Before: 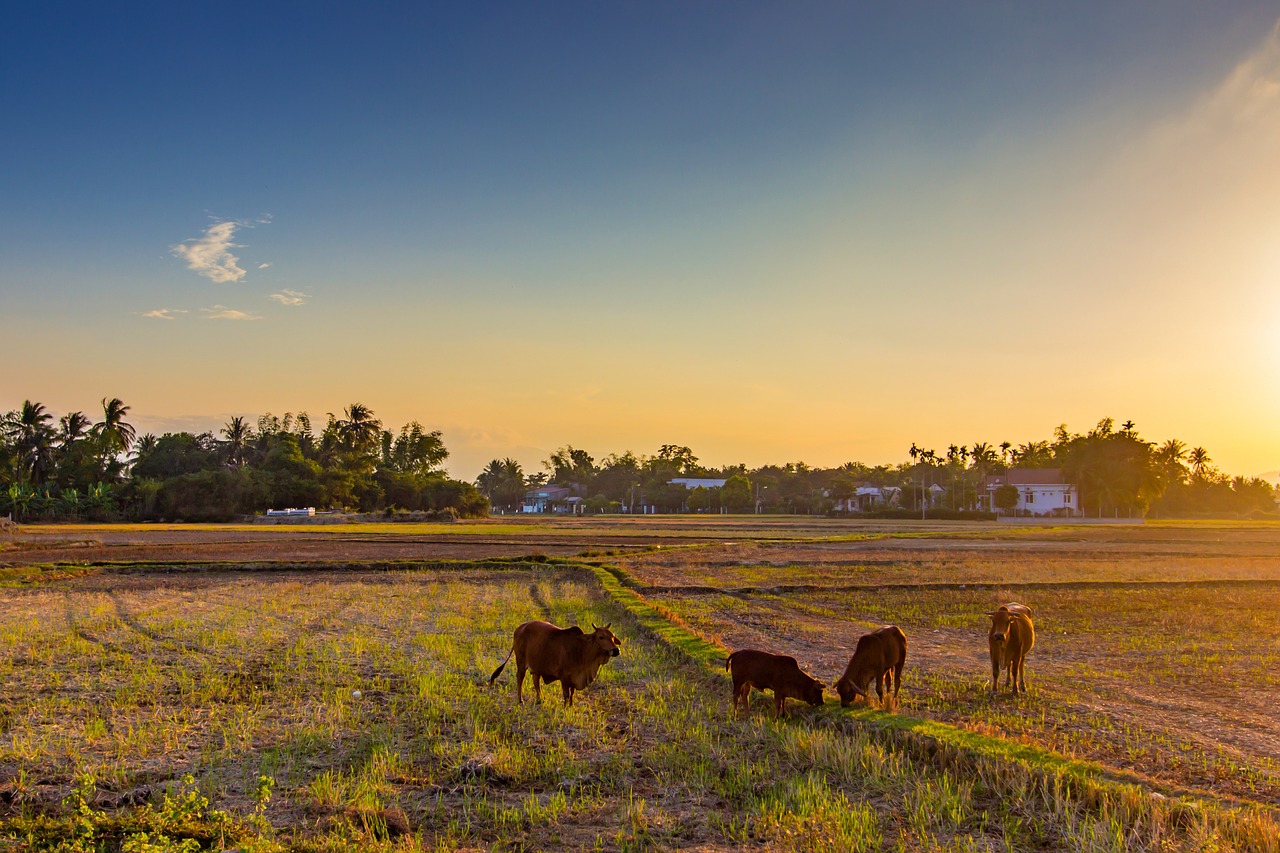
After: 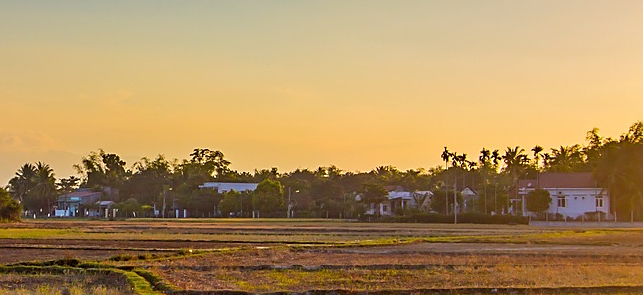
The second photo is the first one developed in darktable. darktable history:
sharpen: radius 1.864, amount 0.398, threshold 1.271
crop: left 36.607%, top 34.735%, right 13.146%, bottom 30.611%
